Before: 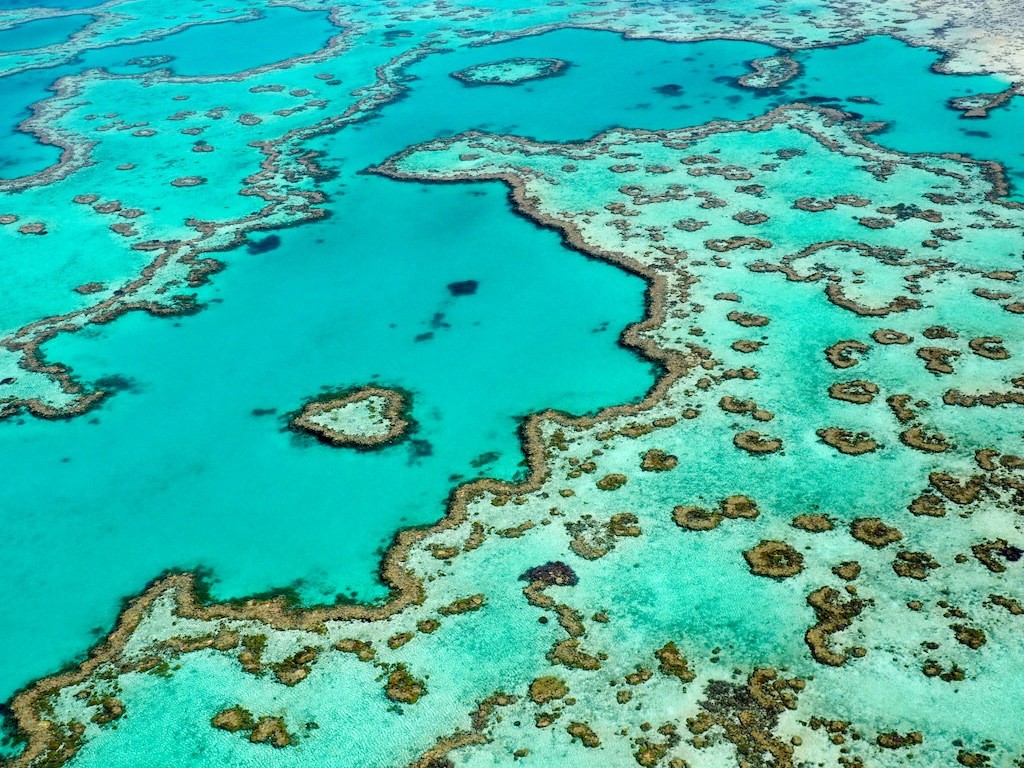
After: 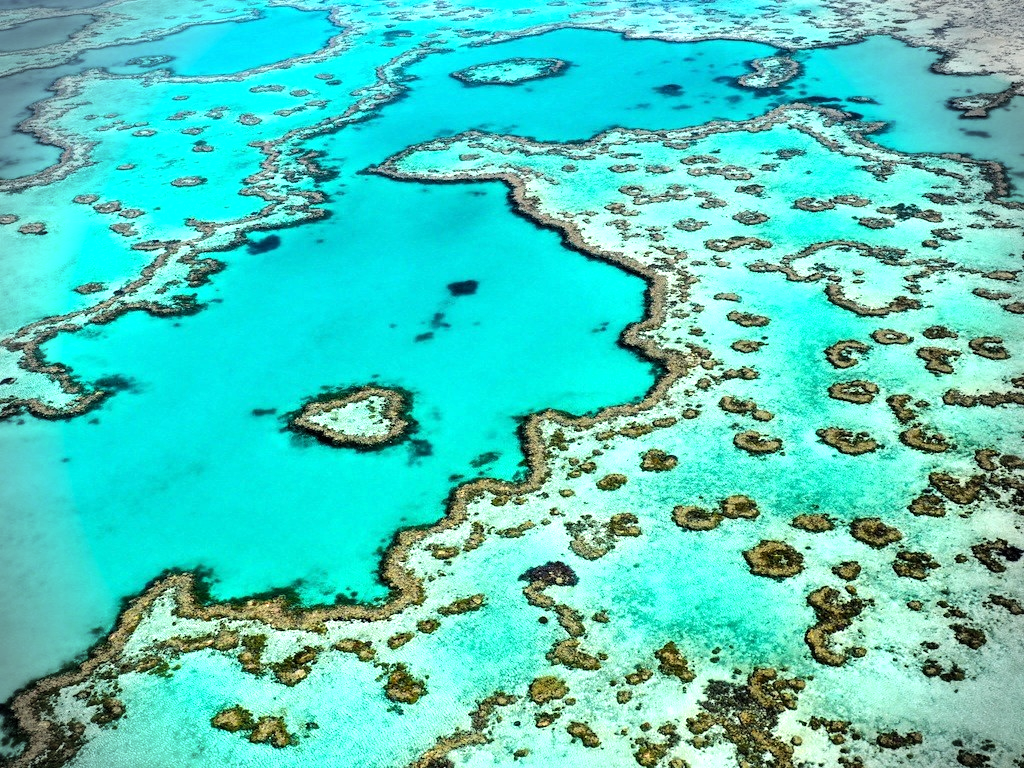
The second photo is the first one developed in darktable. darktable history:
tone equalizer: -8 EV -0.75 EV, -7 EV -0.7 EV, -6 EV -0.6 EV, -5 EV -0.4 EV, -3 EV 0.4 EV, -2 EV 0.6 EV, -1 EV 0.7 EV, +0 EV 0.75 EV, edges refinement/feathering 500, mask exposure compensation -1.57 EV, preserve details no
vignetting: fall-off start 88.03%, fall-off radius 24.9%
